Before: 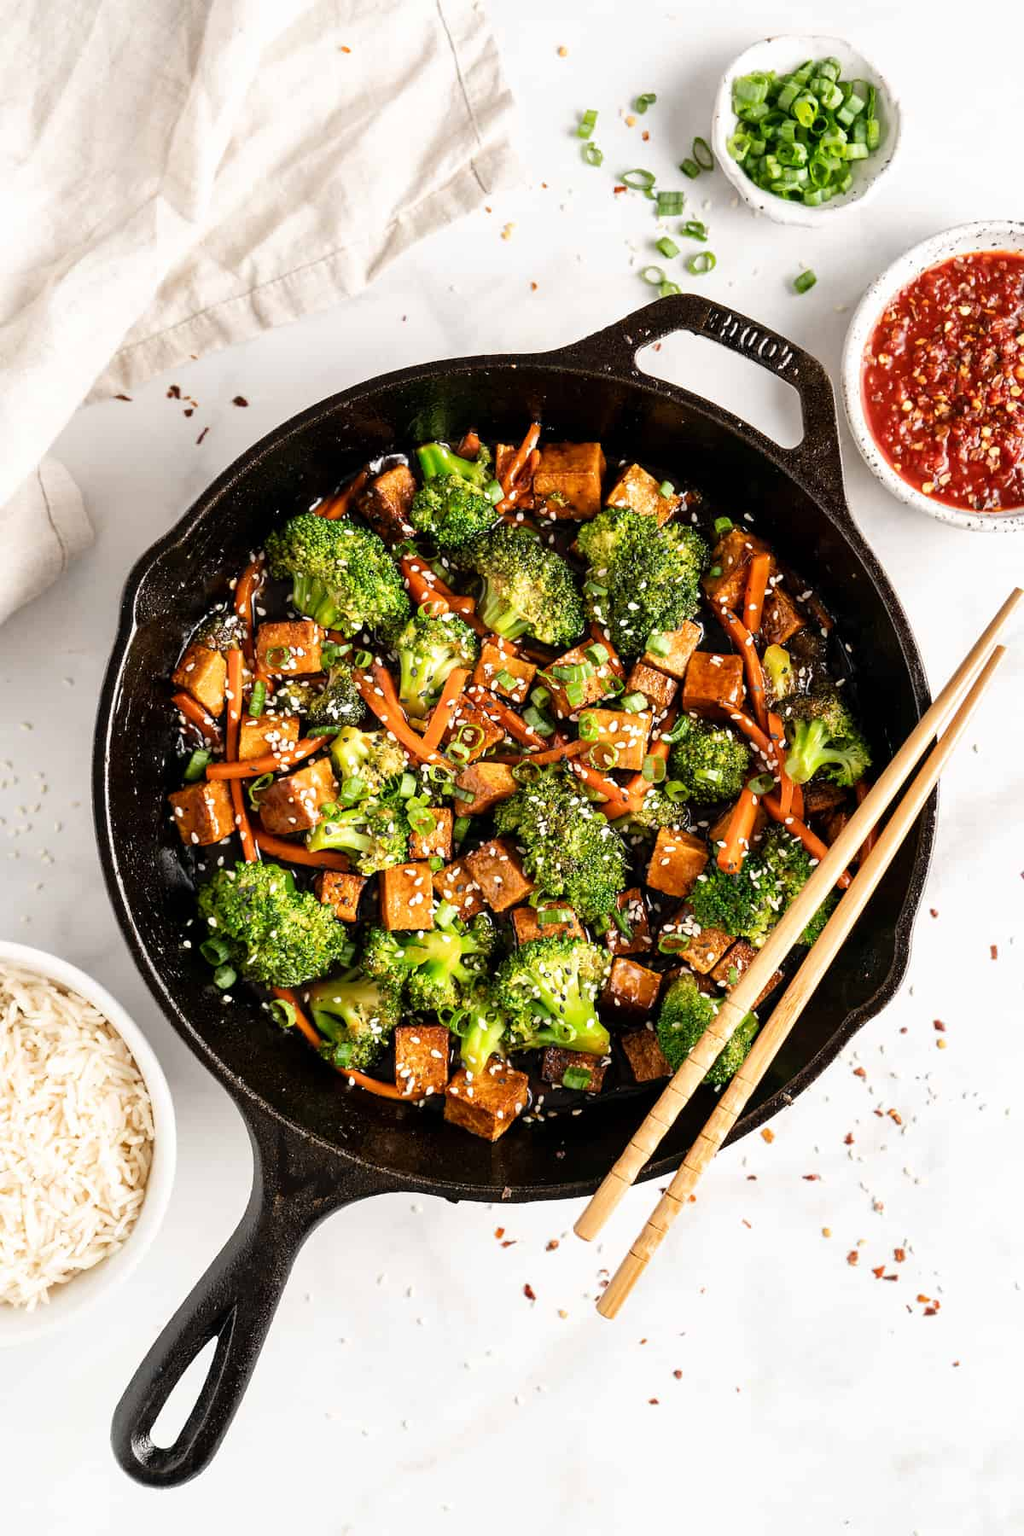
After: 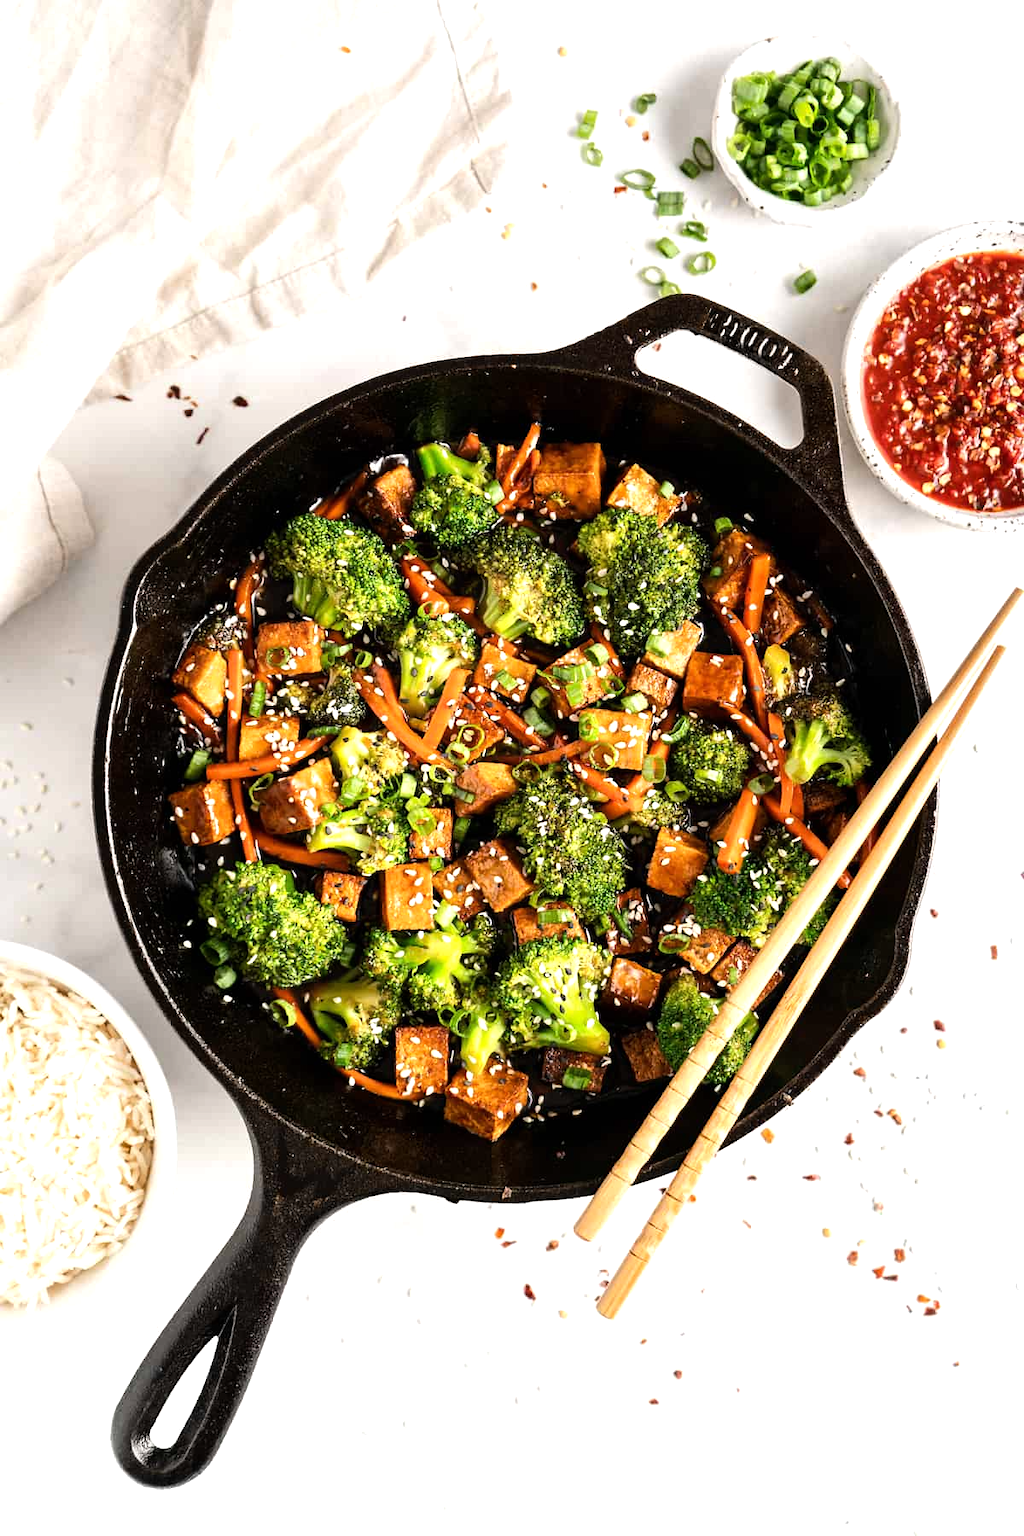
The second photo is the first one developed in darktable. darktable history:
tone equalizer: -8 EV -0.433 EV, -7 EV -0.426 EV, -6 EV -0.319 EV, -5 EV -0.256 EV, -3 EV 0.229 EV, -2 EV 0.325 EV, -1 EV 0.403 EV, +0 EV 0.441 EV, edges refinement/feathering 500, mask exposure compensation -1.57 EV, preserve details no
